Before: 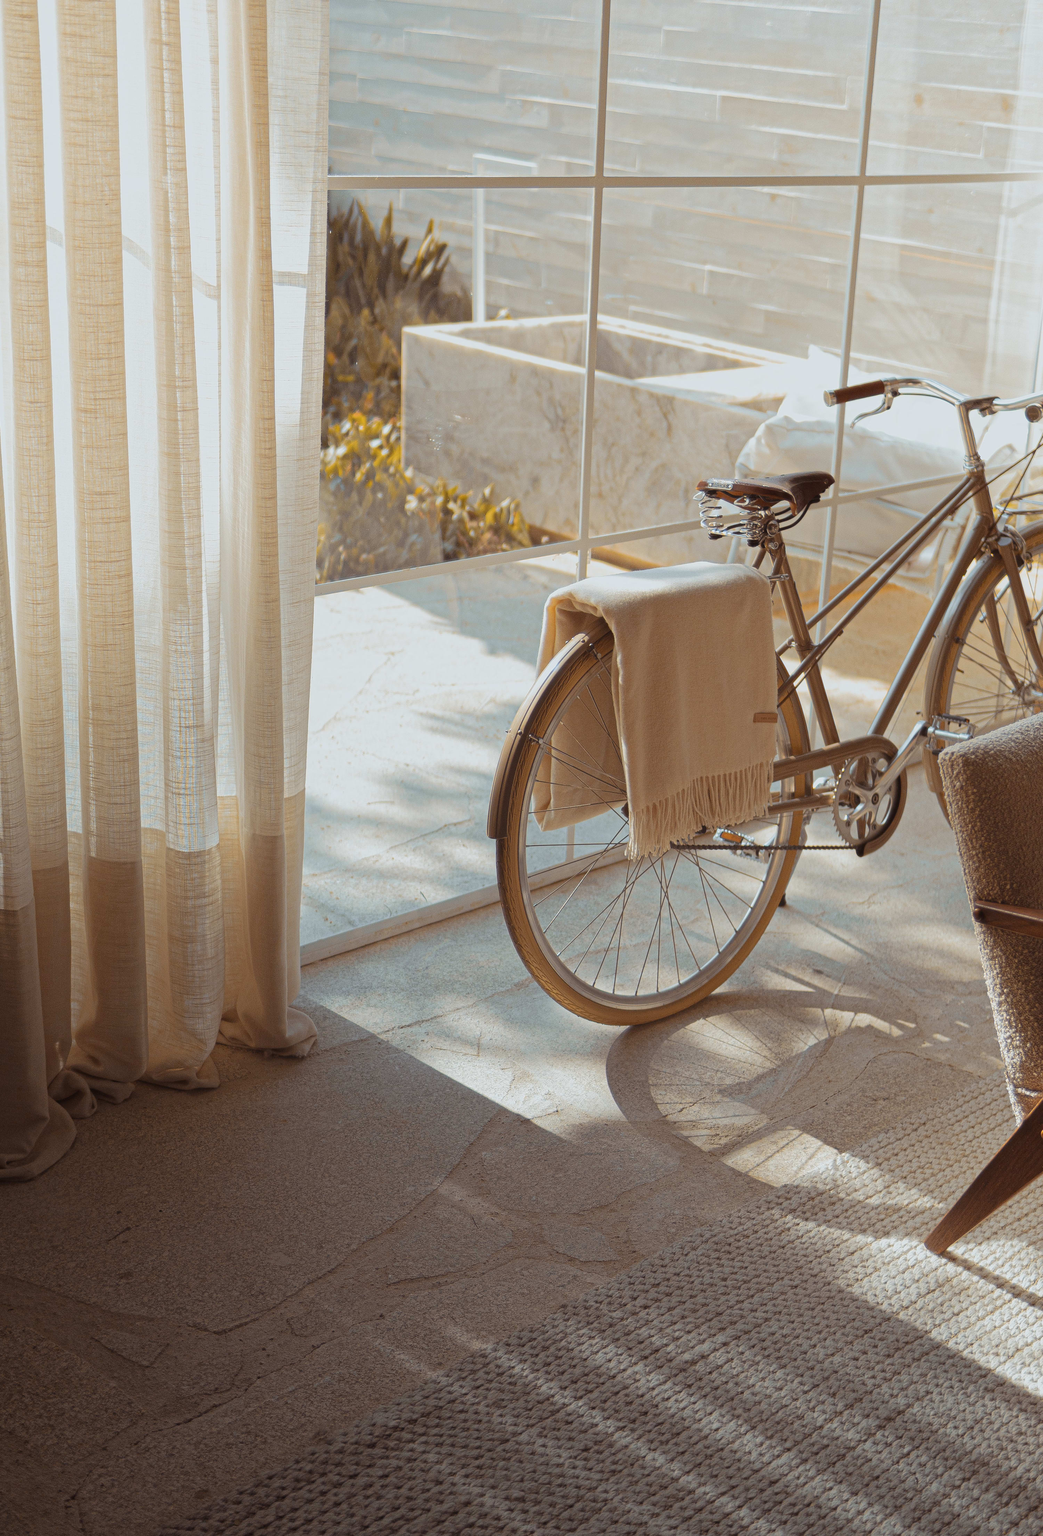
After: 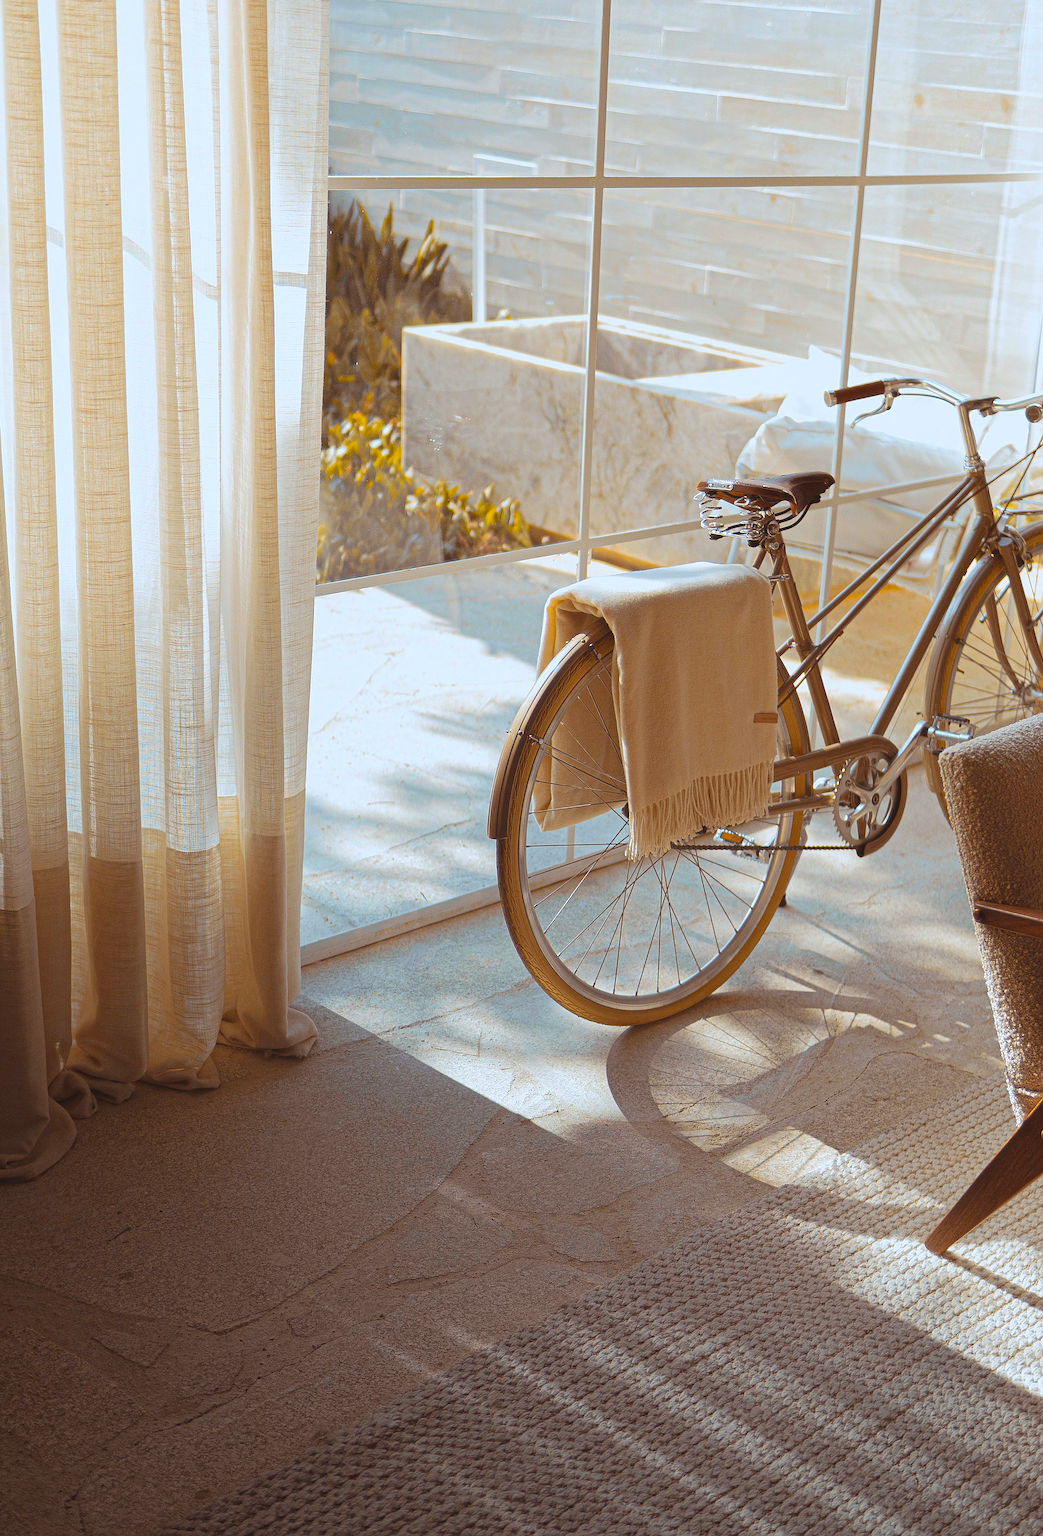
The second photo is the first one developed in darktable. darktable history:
sharpen: on, module defaults
color balance rgb: shadows lift › chroma 2.031%, shadows lift › hue 49.28°, highlights gain › luminance 16.353%, highlights gain › chroma 2.916%, highlights gain › hue 260.48°, global offset › luminance 0.523%, linear chroma grading › global chroma 0.447%, perceptual saturation grading › global saturation 16.958%, global vibrance 31.517%
